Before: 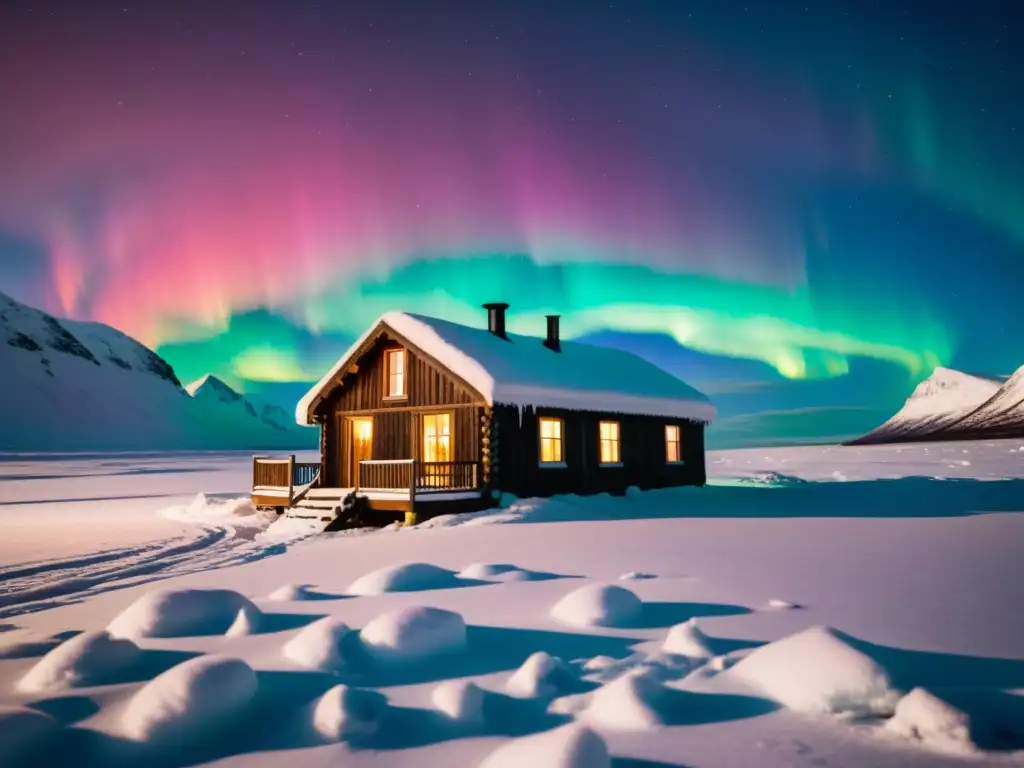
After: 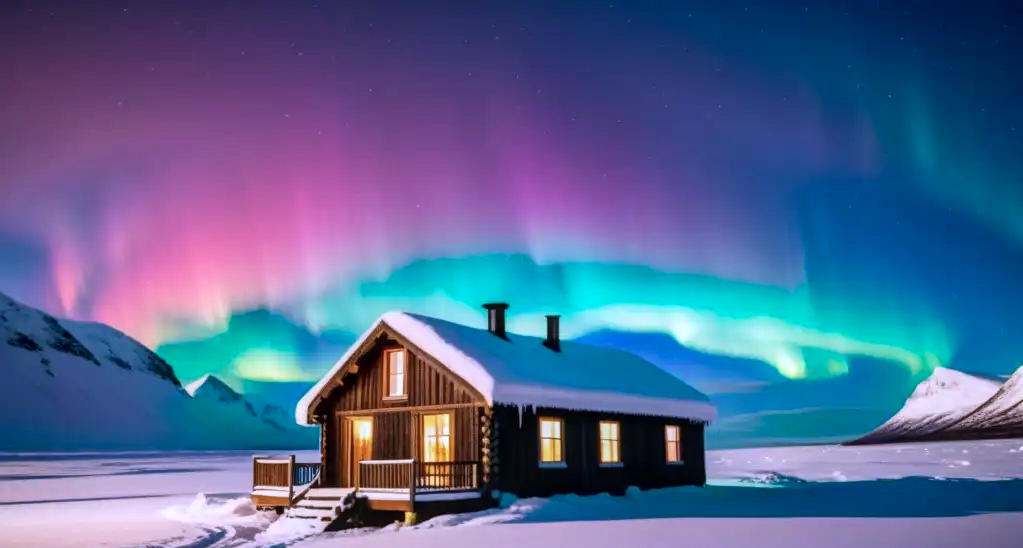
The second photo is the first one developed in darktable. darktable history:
crop: right 0%, bottom 28.63%
local contrast: on, module defaults
color calibration: illuminant as shot in camera, x 0.379, y 0.397, temperature 4142.42 K
